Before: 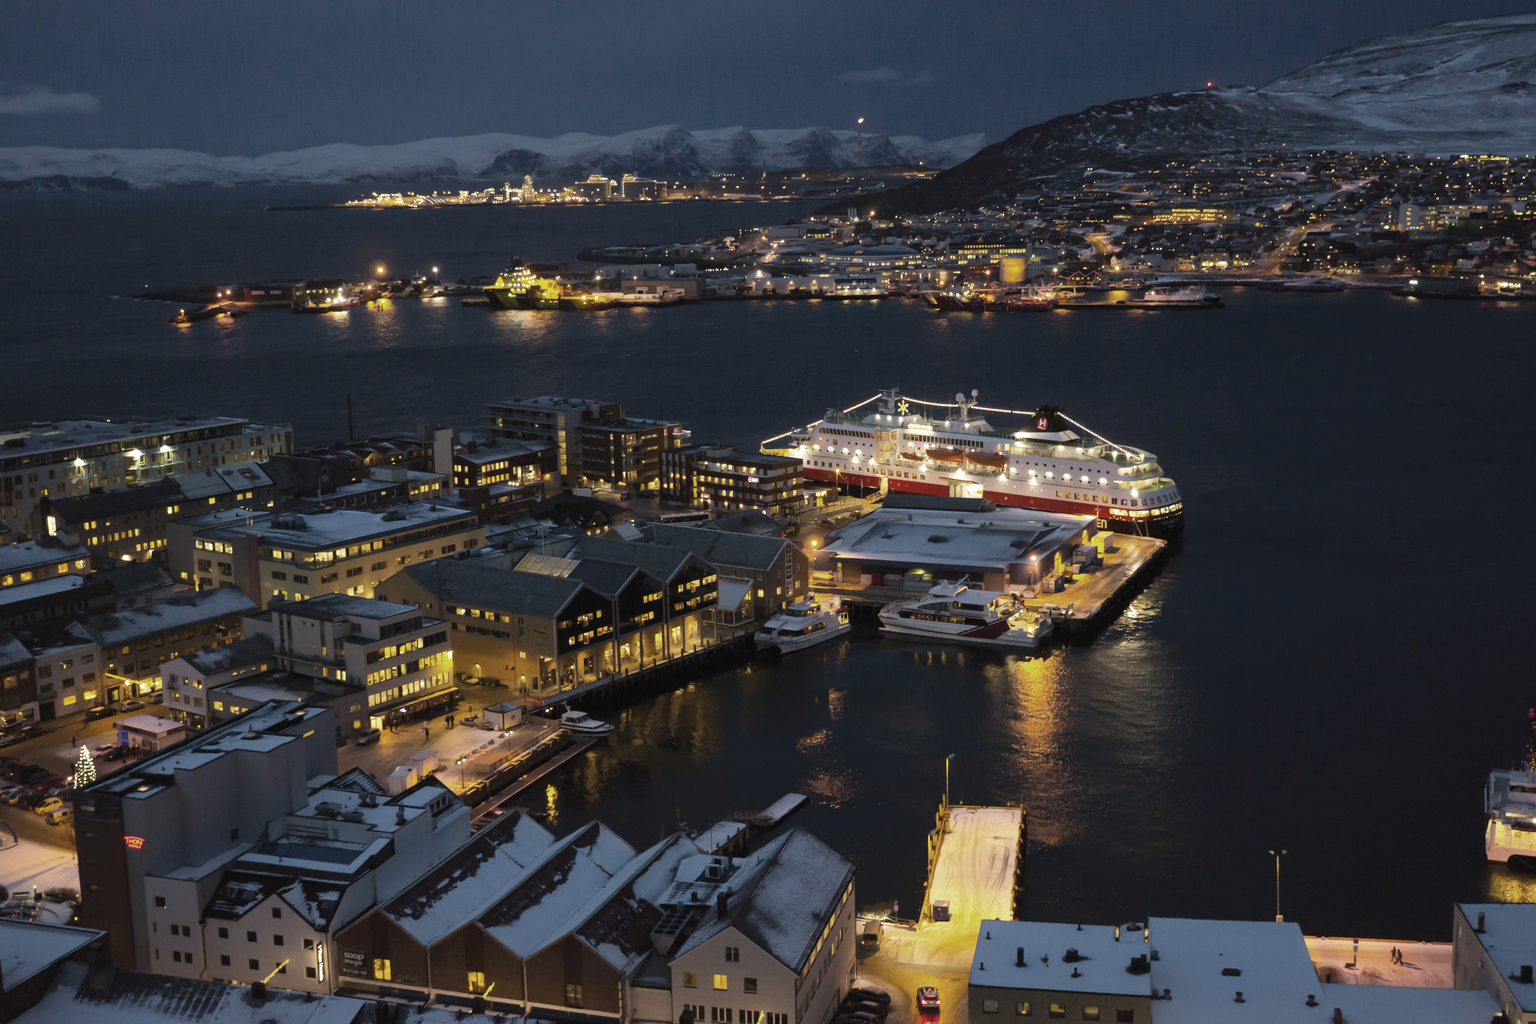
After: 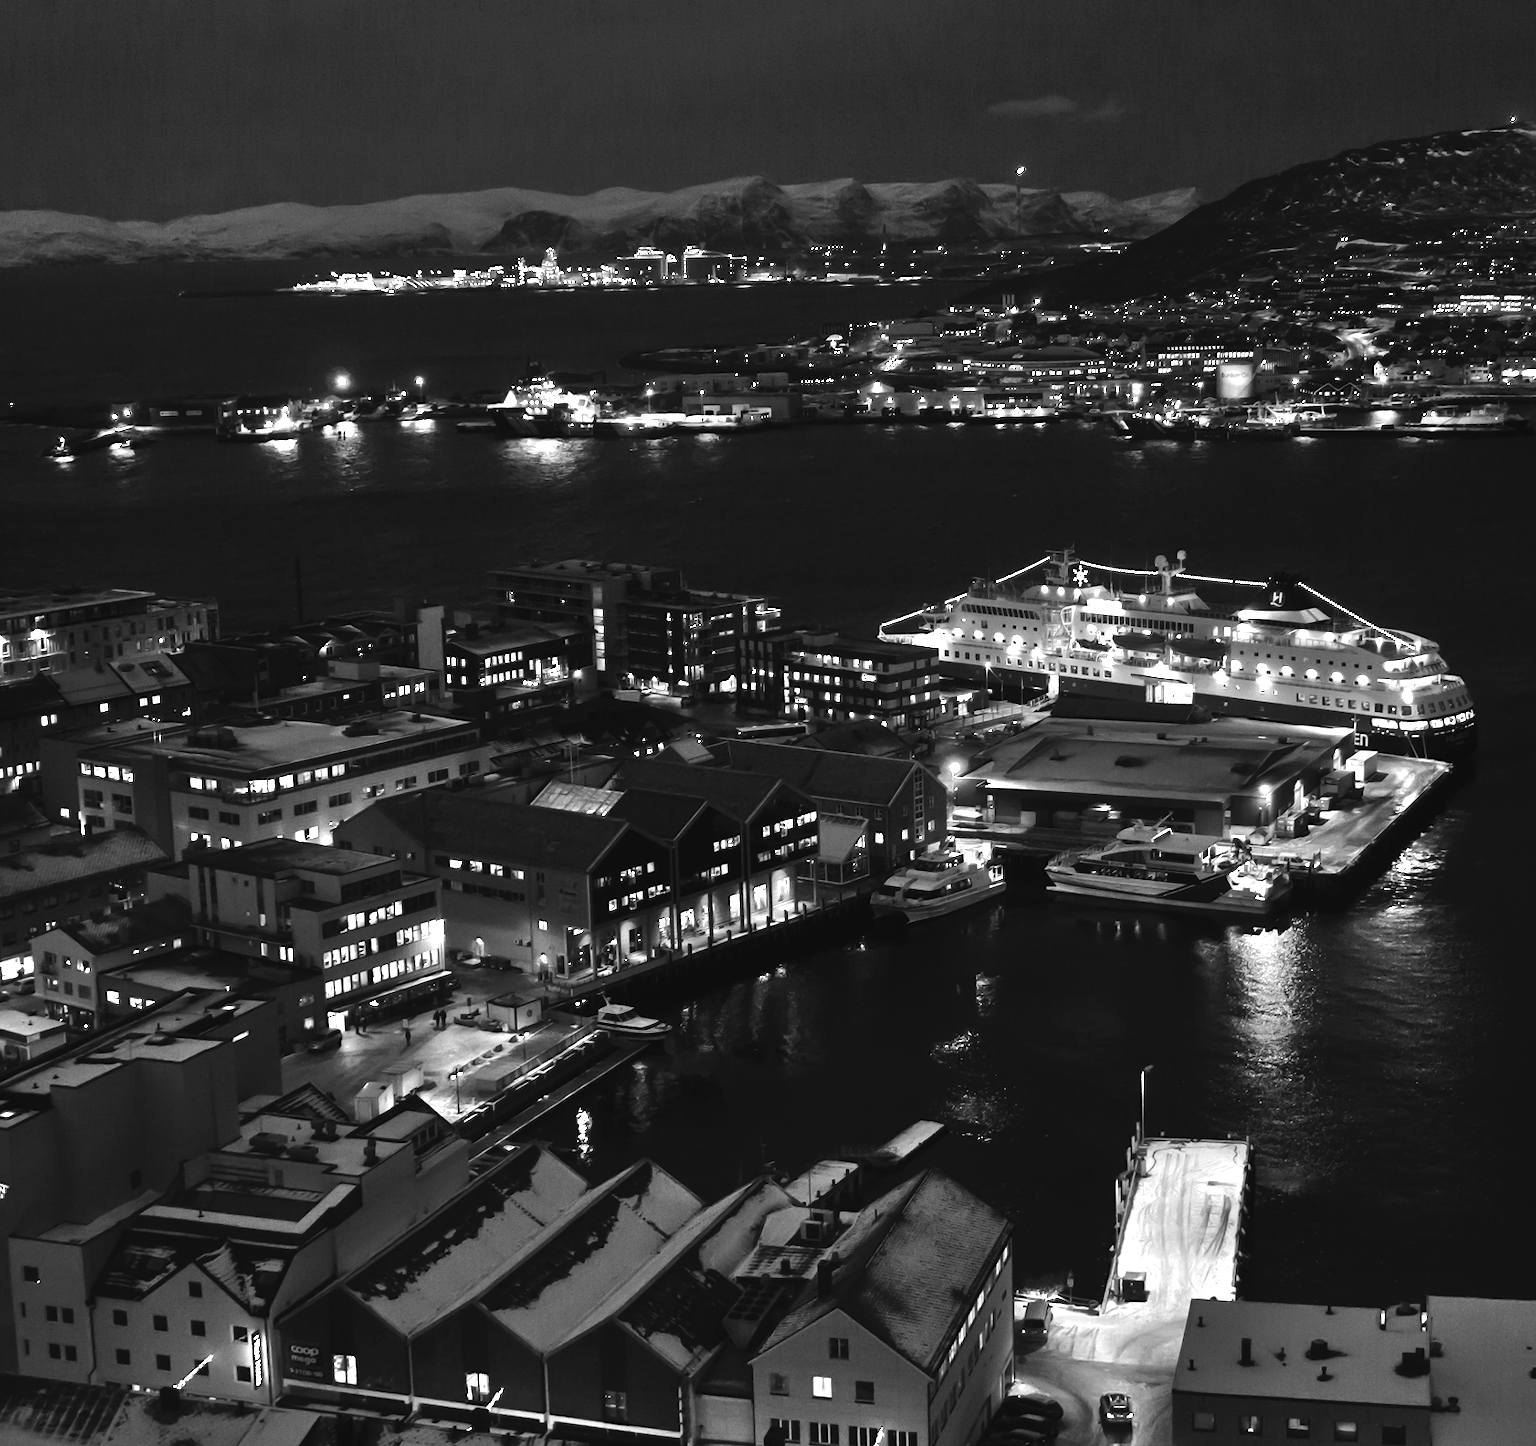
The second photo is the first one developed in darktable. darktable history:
contrast brightness saturation: contrast -0.03, brightness -0.59, saturation -1
local contrast: mode bilateral grid, contrast 100, coarseness 100, detail 91%, midtone range 0.2
tone equalizer: -7 EV 0.15 EV, -6 EV 0.6 EV, -5 EV 1.15 EV, -4 EV 1.33 EV, -3 EV 1.15 EV, -2 EV 0.6 EV, -1 EV 0.15 EV, mask exposure compensation -0.5 EV
crop and rotate: left 9.061%, right 20.142%
exposure: black level correction -0.015, compensate highlight preservation false
shadows and highlights: shadows 35, highlights -35, soften with gaussian
color balance rgb: linear chroma grading › global chroma 9%, perceptual saturation grading › global saturation 36%, perceptual saturation grading › shadows 35%, perceptual brilliance grading › global brilliance 15%, perceptual brilliance grading › shadows -35%, global vibrance 15%
